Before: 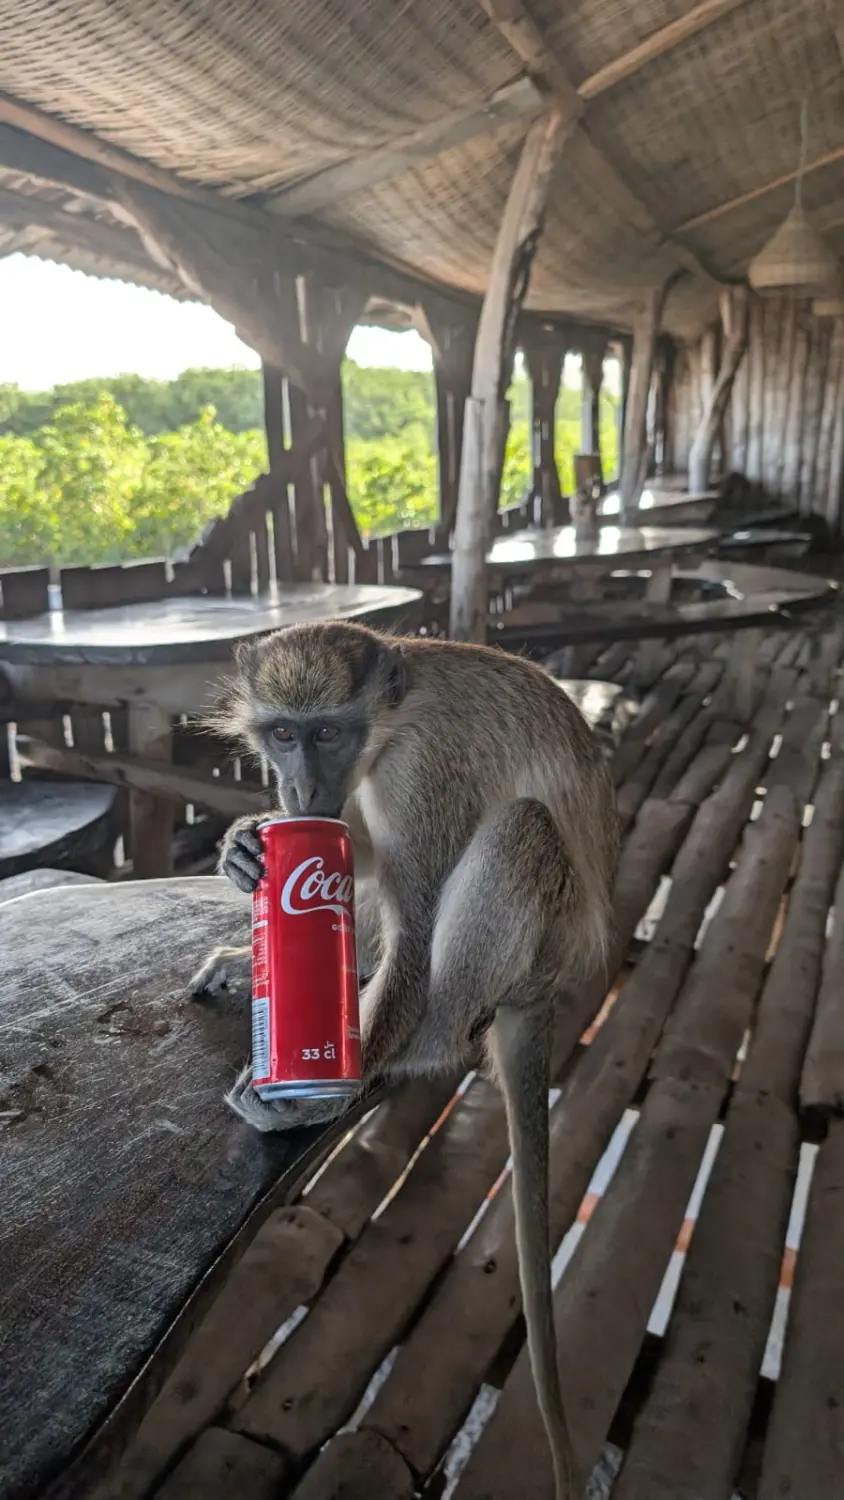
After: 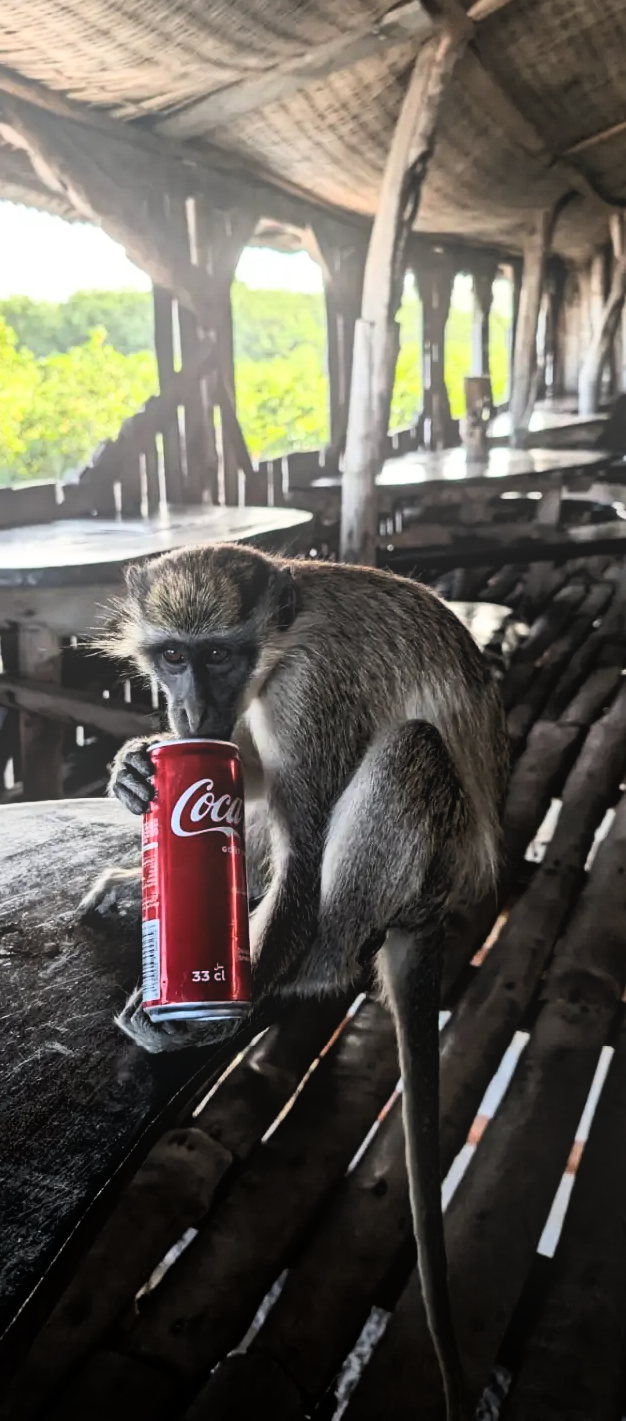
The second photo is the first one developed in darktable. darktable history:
bloom: on, module defaults
shadows and highlights: shadows 24.5, highlights -78.15, soften with gaussian
crop and rotate: left 13.15%, top 5.251%, right 12.609%
tone curve: curves: ch0 [(0, 0) (0.118, 0.034) (0.182, 0.124) (0.265, 0.214) (0.504, 0.508) (0.783, 0.825) (1, 1)], color space Lab, linked channels, preserve colors none
contrast brightness saturation: contrast 0.28
graduated density: rotation -180°, offset 24.95
